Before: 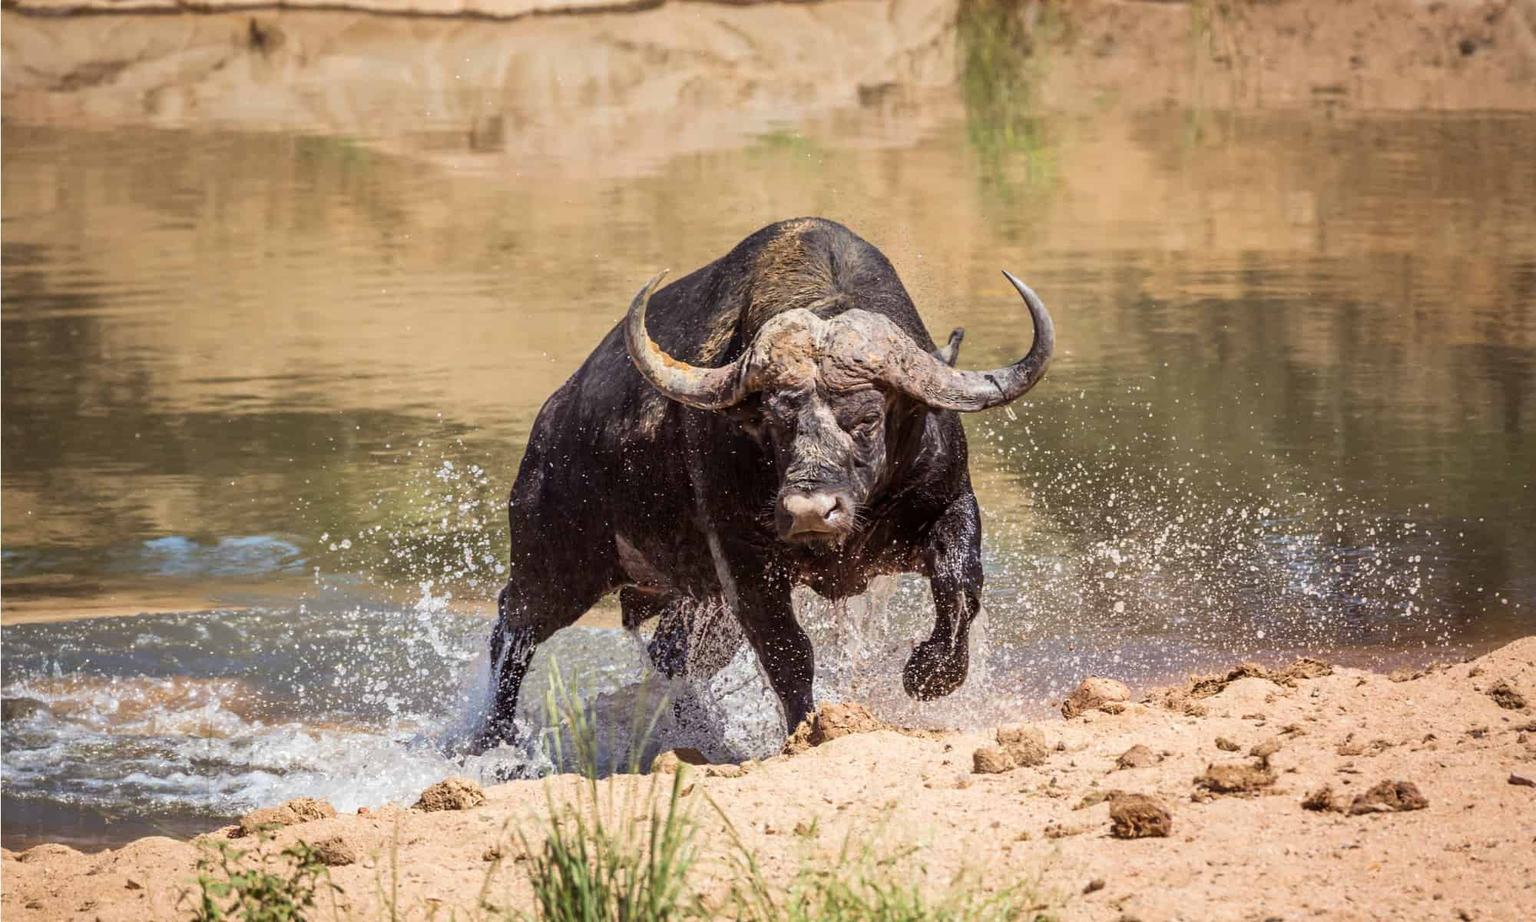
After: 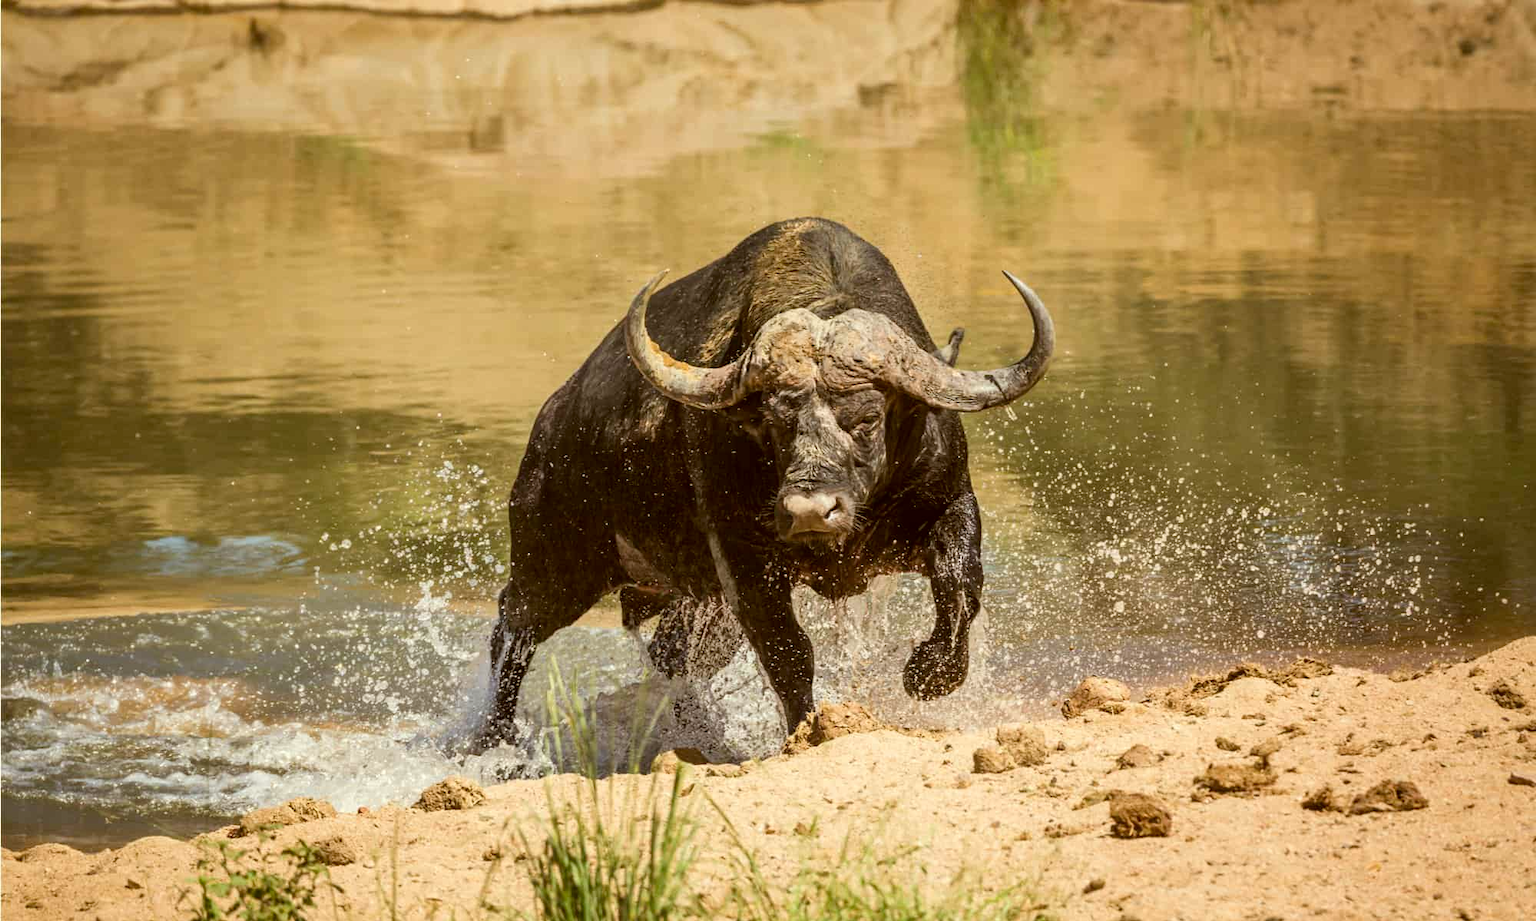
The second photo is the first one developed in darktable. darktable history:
color correction: highlights a* -1.63, highlights b* 10.43, shadows a* 0.914, shadows b* 19.87
